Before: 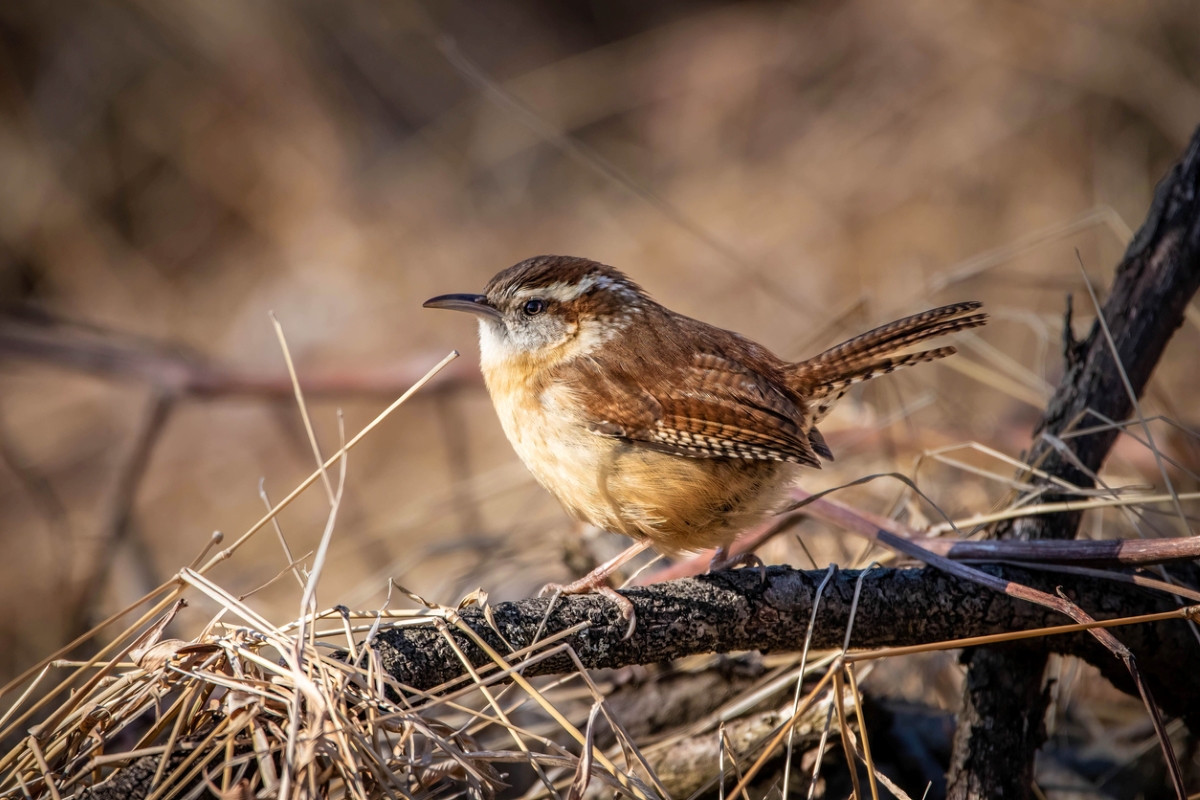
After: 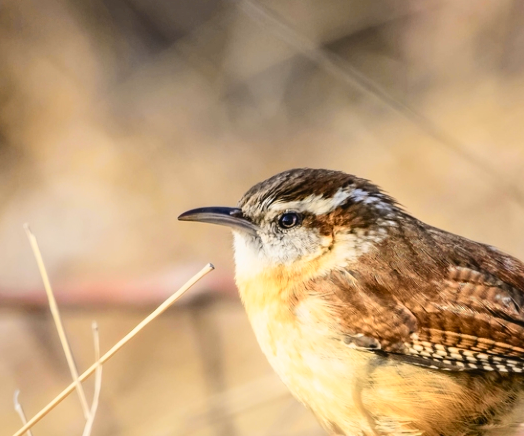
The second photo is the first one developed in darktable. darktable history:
crop: left 20.433%, top 10.914%, right 35.866%, bottom 34.562%
tone curve: curves: ch0 [(0, 0.029) (0.071, 0.087) (0.223, 0.265) (0.447, 0.605) (0.654, 0.823) (0.861, 0.943) (1, 0.981)]; ch1 [(0, 0) (0.353, 0.344) (0.447, 0.449) (0.502, 0.501) (0.547, 0.54) (0.57, 0.582) (0.608, 0.608) (0.618, 0.631) (0.657, 0.699) (1, 1)]; ch2 [(0, 0) (0.34, 0.314) (0.456, 0.456) (0.5, 0.503) (0.528, 0.54) (0.557, 0.577) (0.589, 0.626) (1, 1)], color space Lab, independent channels, preserve colors none
